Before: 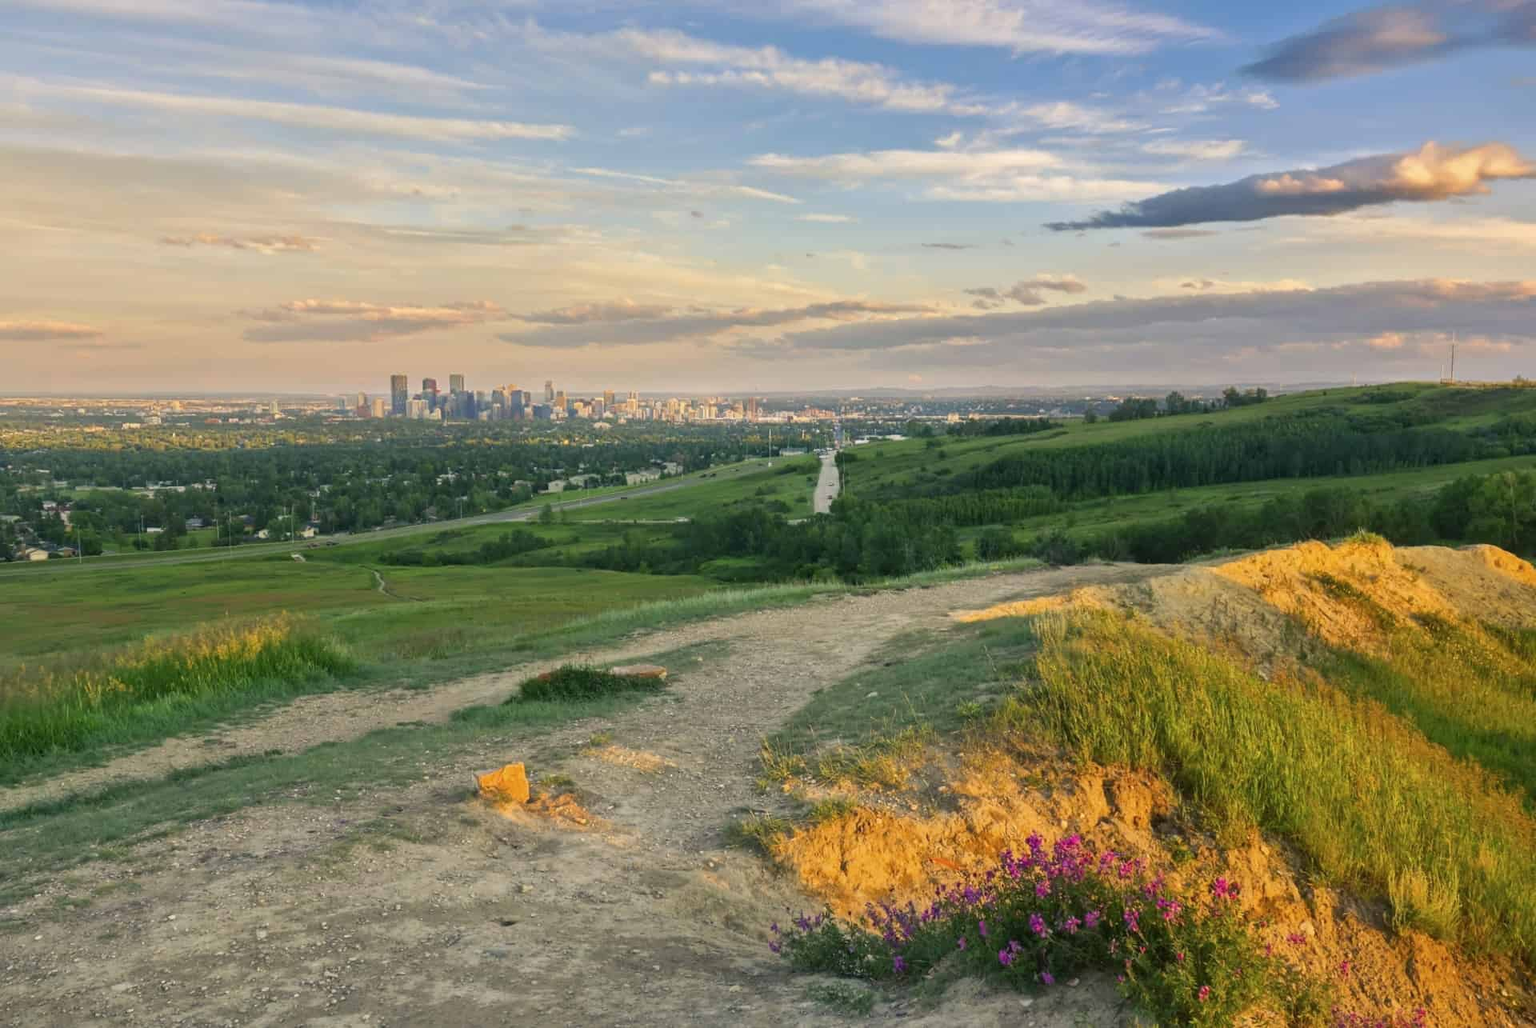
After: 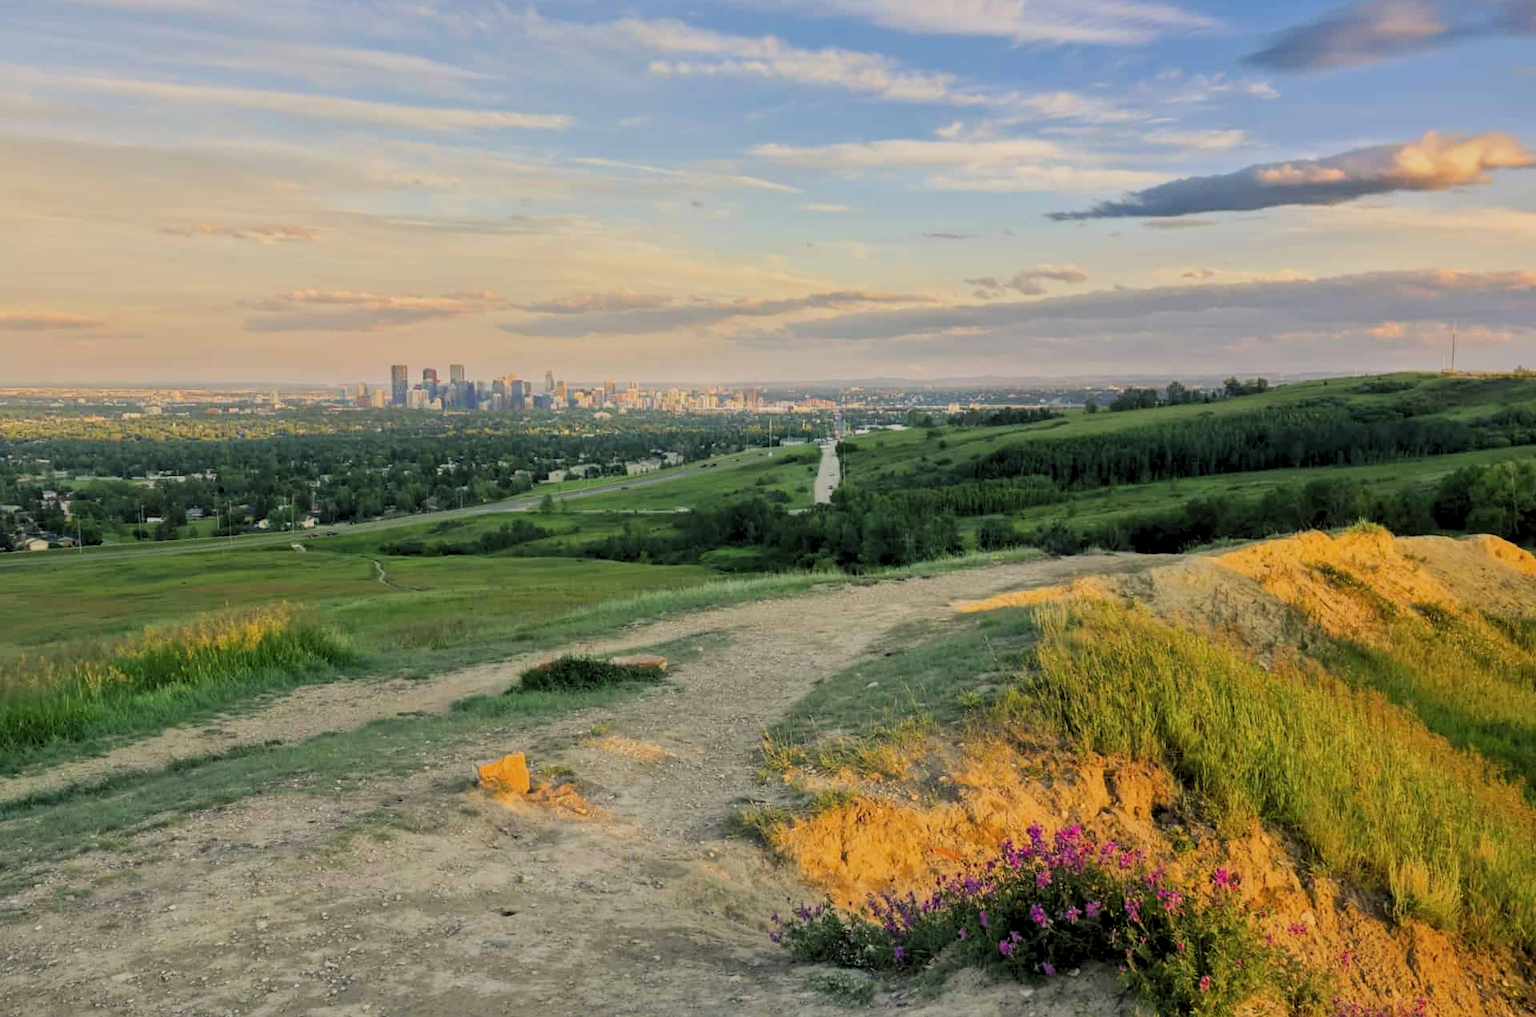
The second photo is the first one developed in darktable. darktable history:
levels: levels [0.073, 0.497, 0.972]
filmic rgb: black relative exposure -7.65 EV, white relative exposure 4.56 EV, hardness 3.61, color science v6 (2022)
crop: top 1.049%, right 0.001%
